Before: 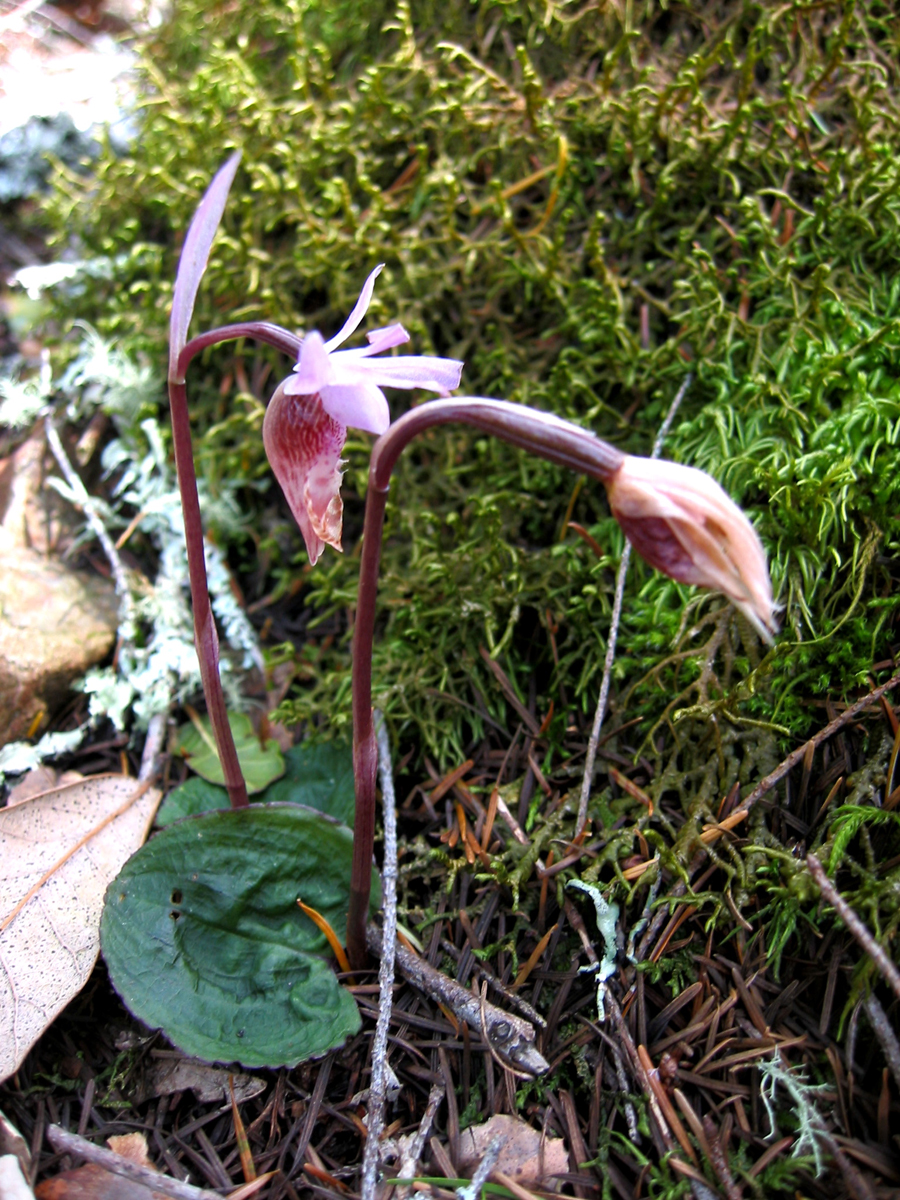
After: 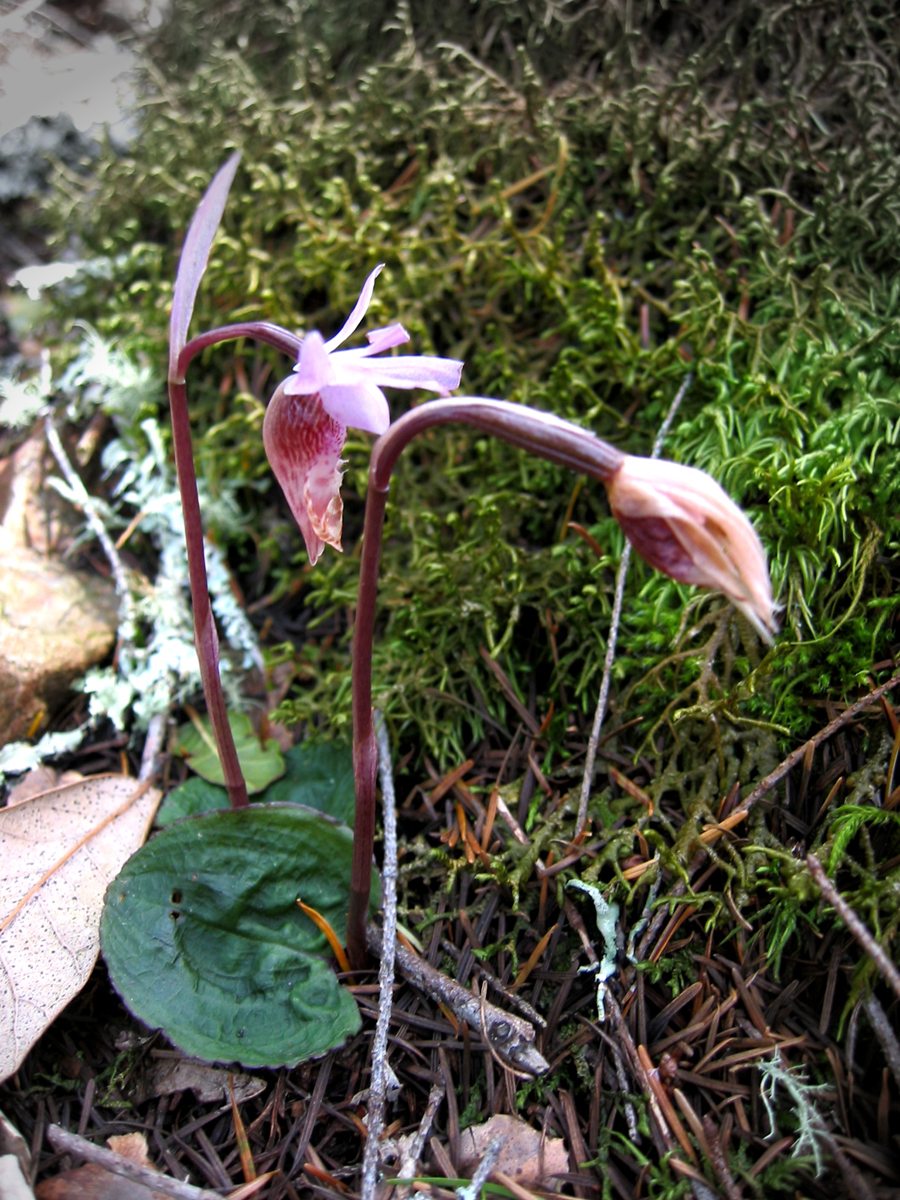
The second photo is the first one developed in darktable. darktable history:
vignetting: fall-off radius 45.14%, brightness -0.616, saturation -0.679, center (-0.029, 0.234), unbound false
